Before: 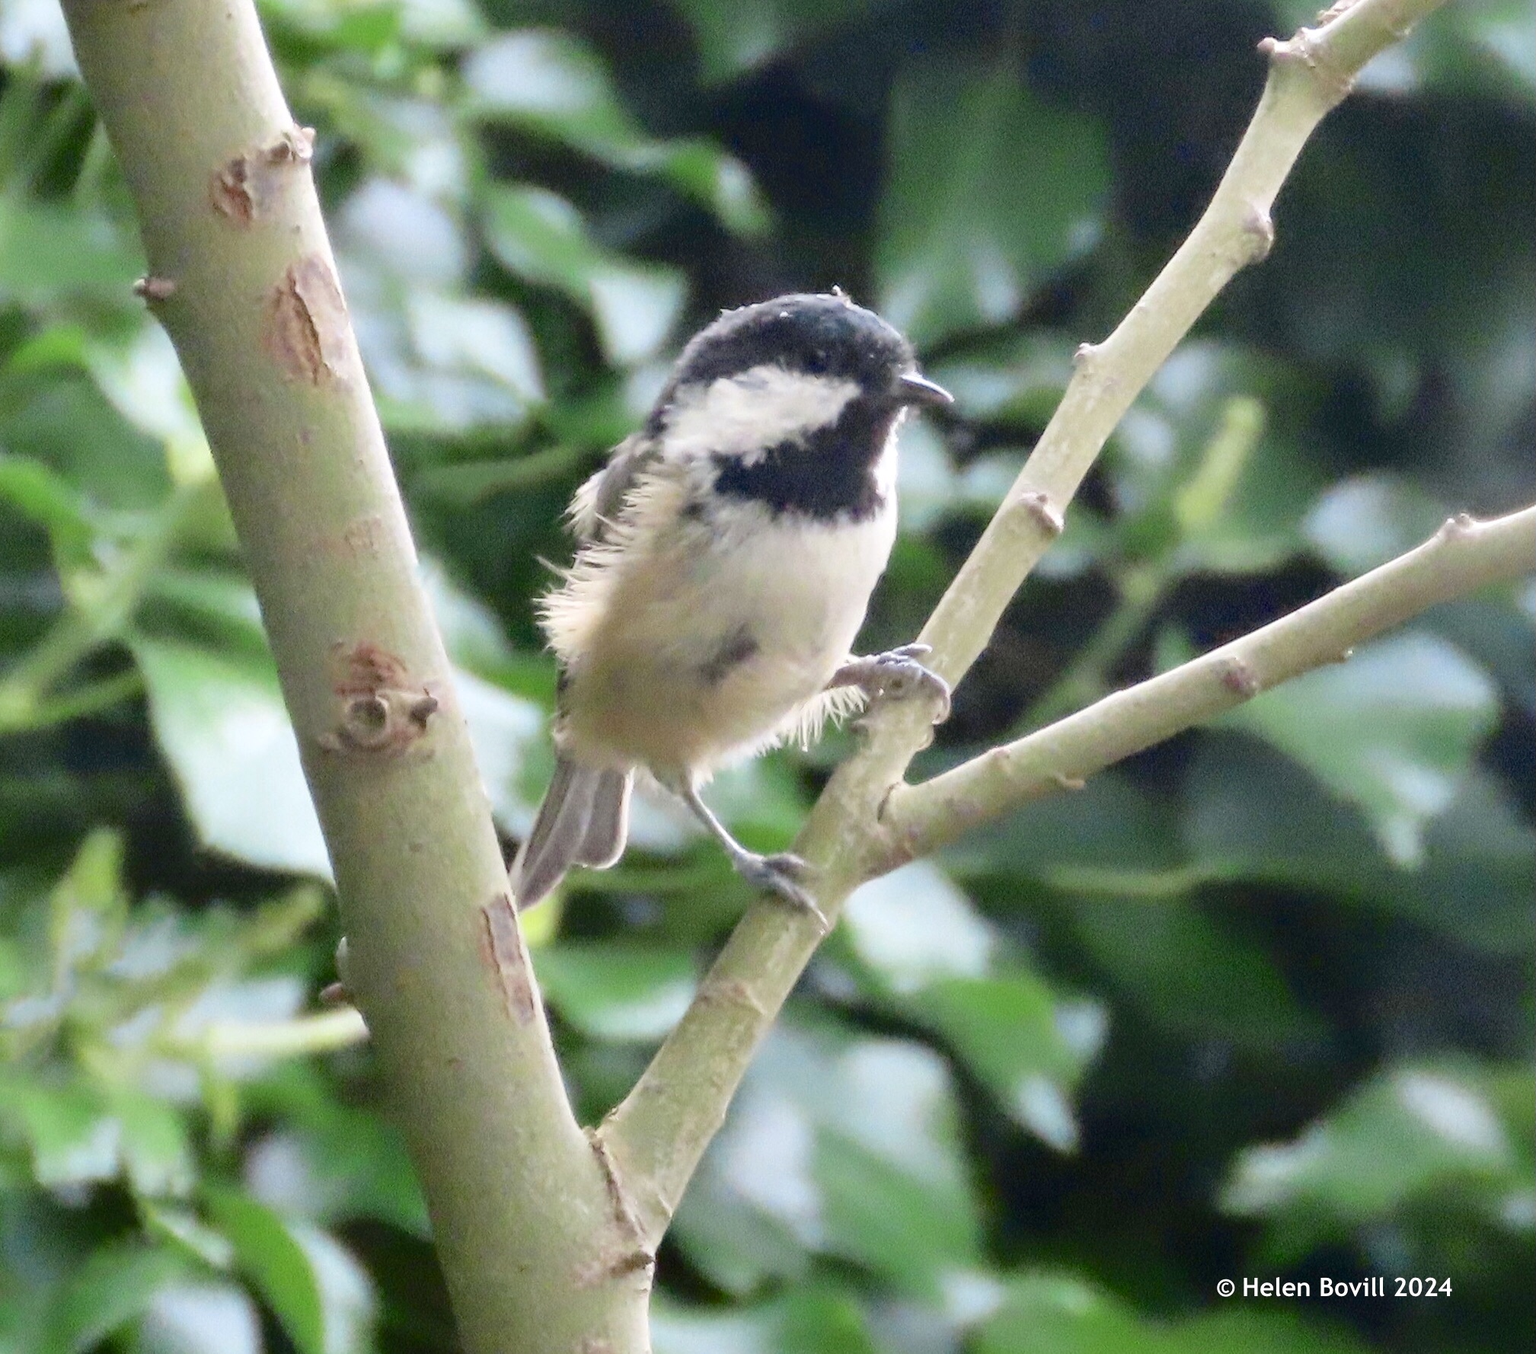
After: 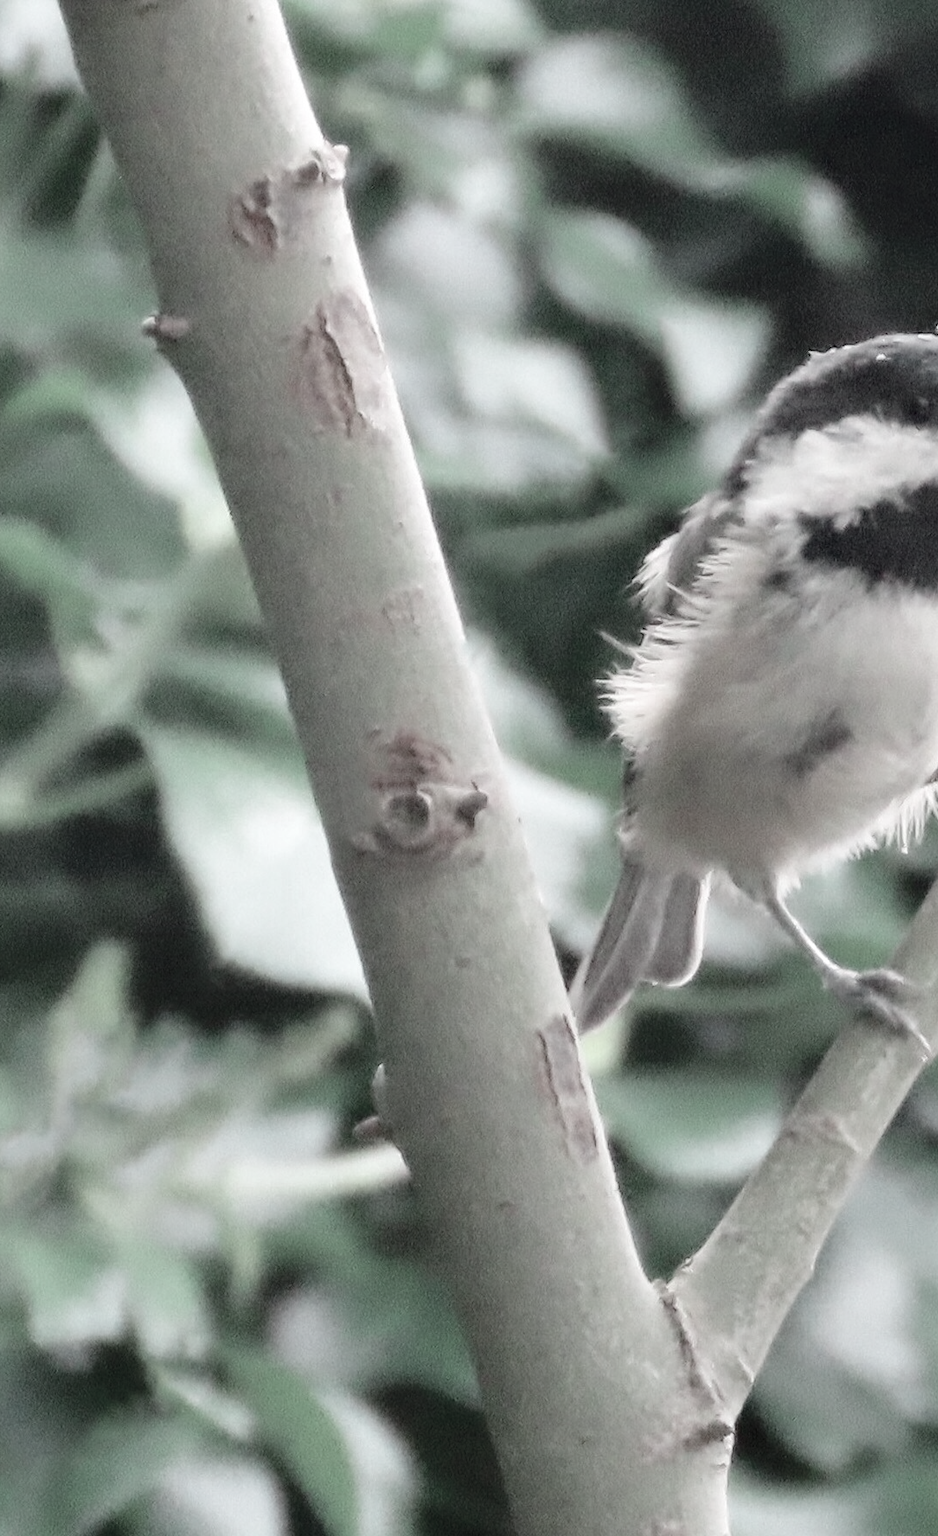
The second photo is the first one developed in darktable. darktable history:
color contrast: green-magenta contrast 0.3, blue-yellow contrast 0.15
crop: left 0.587%, right 45.588%, bottom 0.086%
